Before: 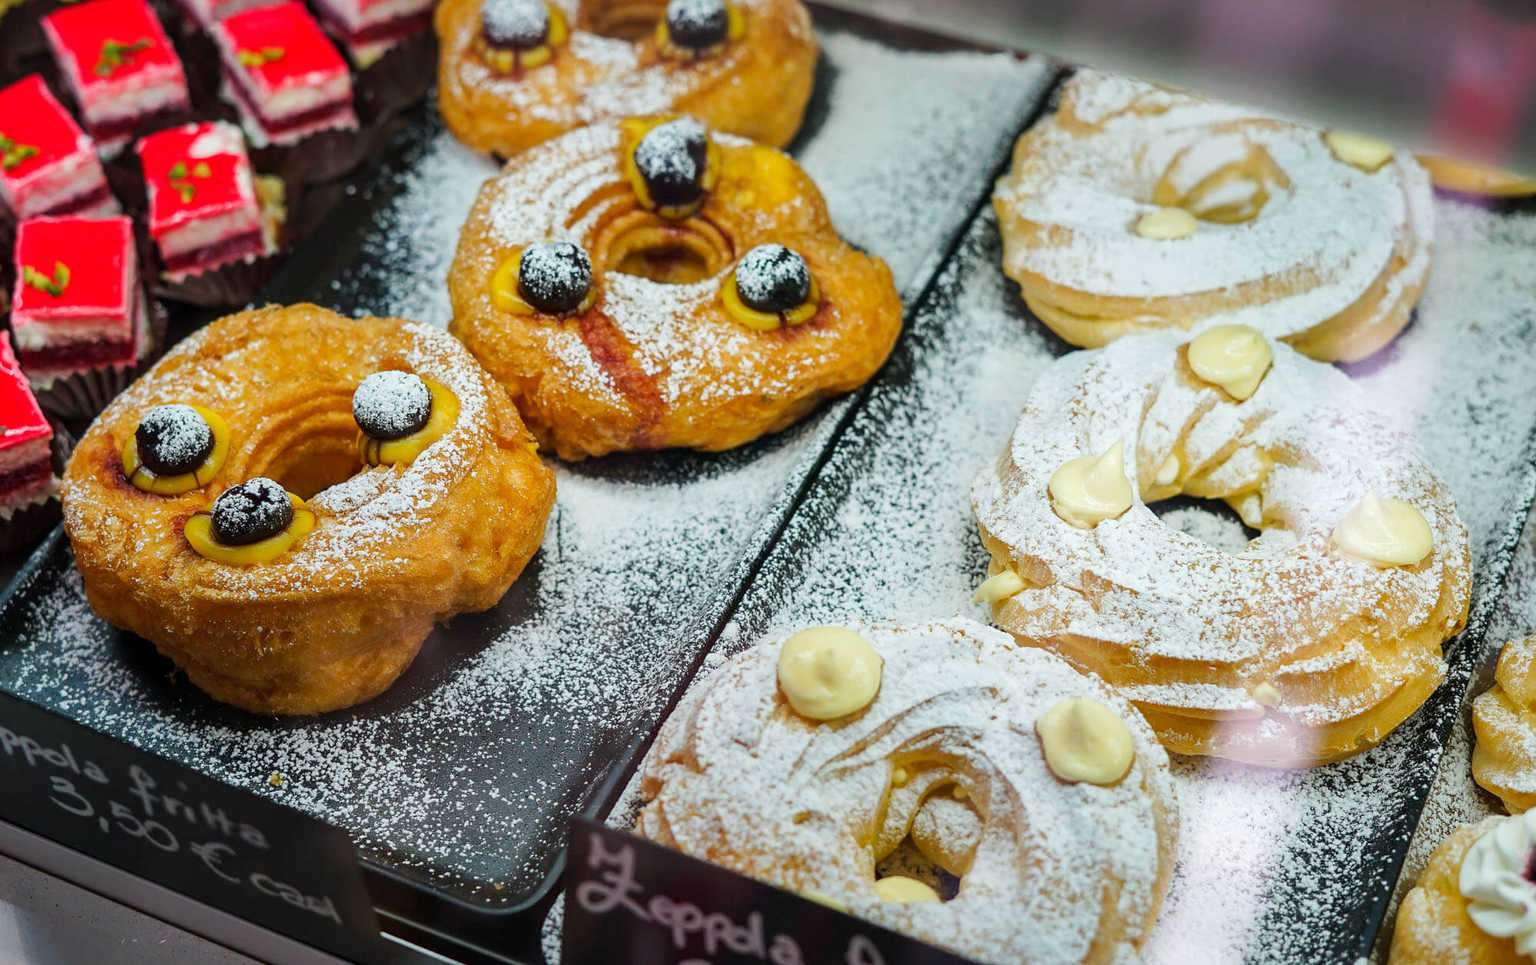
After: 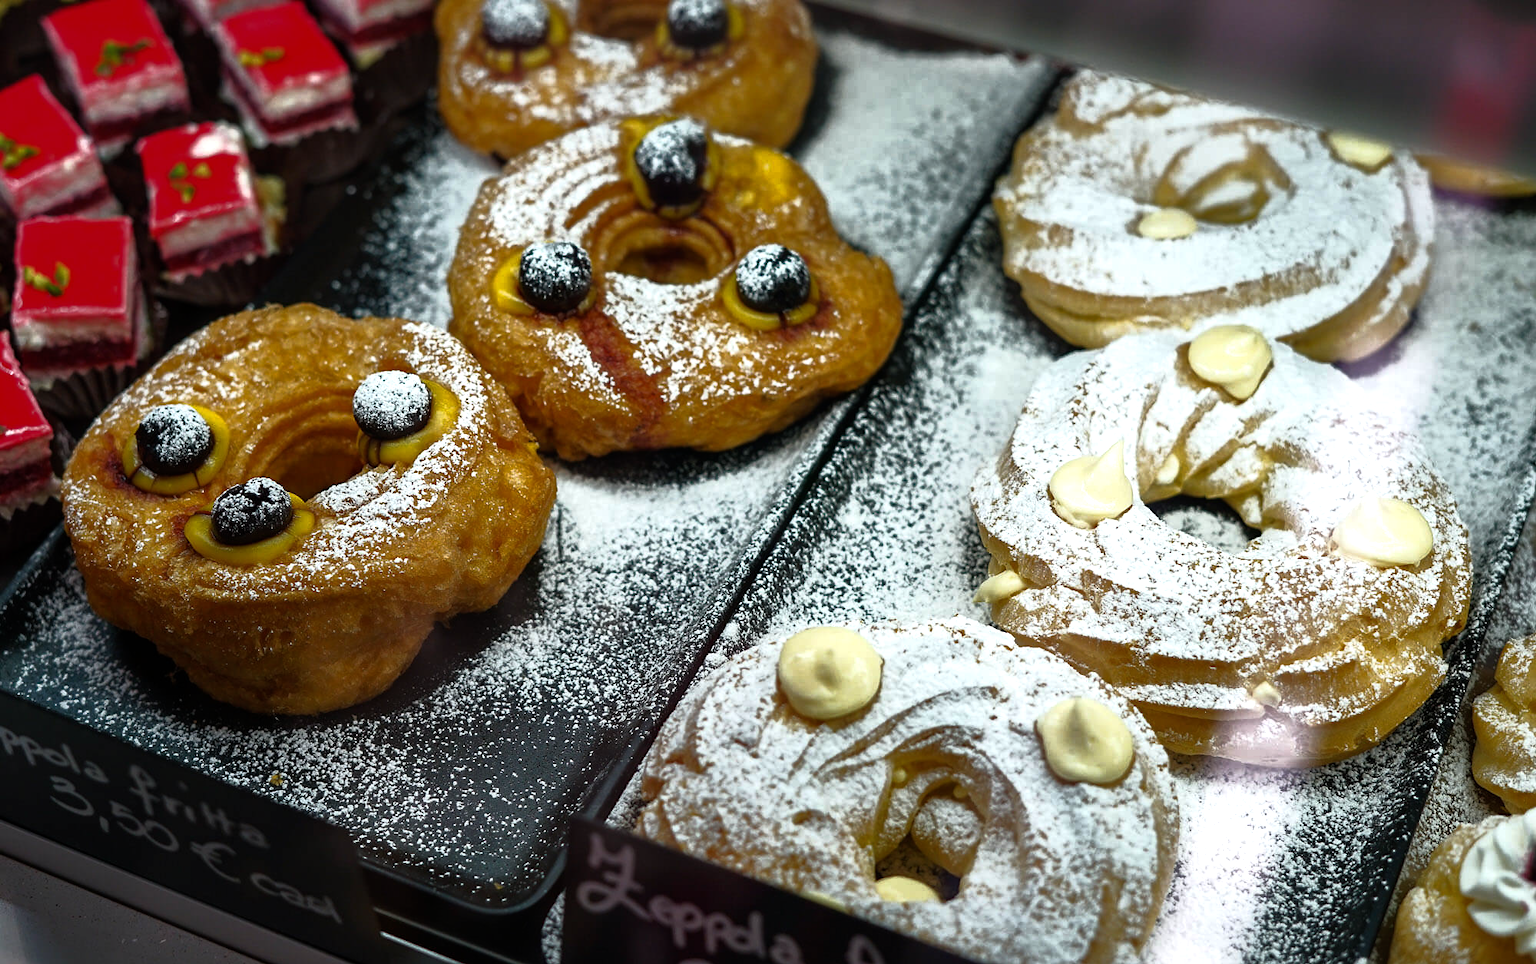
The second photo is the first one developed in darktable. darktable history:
base curve: curves: ch0 [(0, 0) (0.564, 0.291) (0.802, 0.731) (1, 1)]
tone equalizer: -8 EV -0.417 EV, -7 EV -0.389 EV, -6 EV -0.333 EV, -5 EV -0.222 EV, -3 EV 0.222 EV, -2 EV 0.333 EV, -1 EV 0.389 EV, +0 EV 0.417 EV, edges refinement/feathering 500, mask exposure compensation -1.57 EV, preserve details no
